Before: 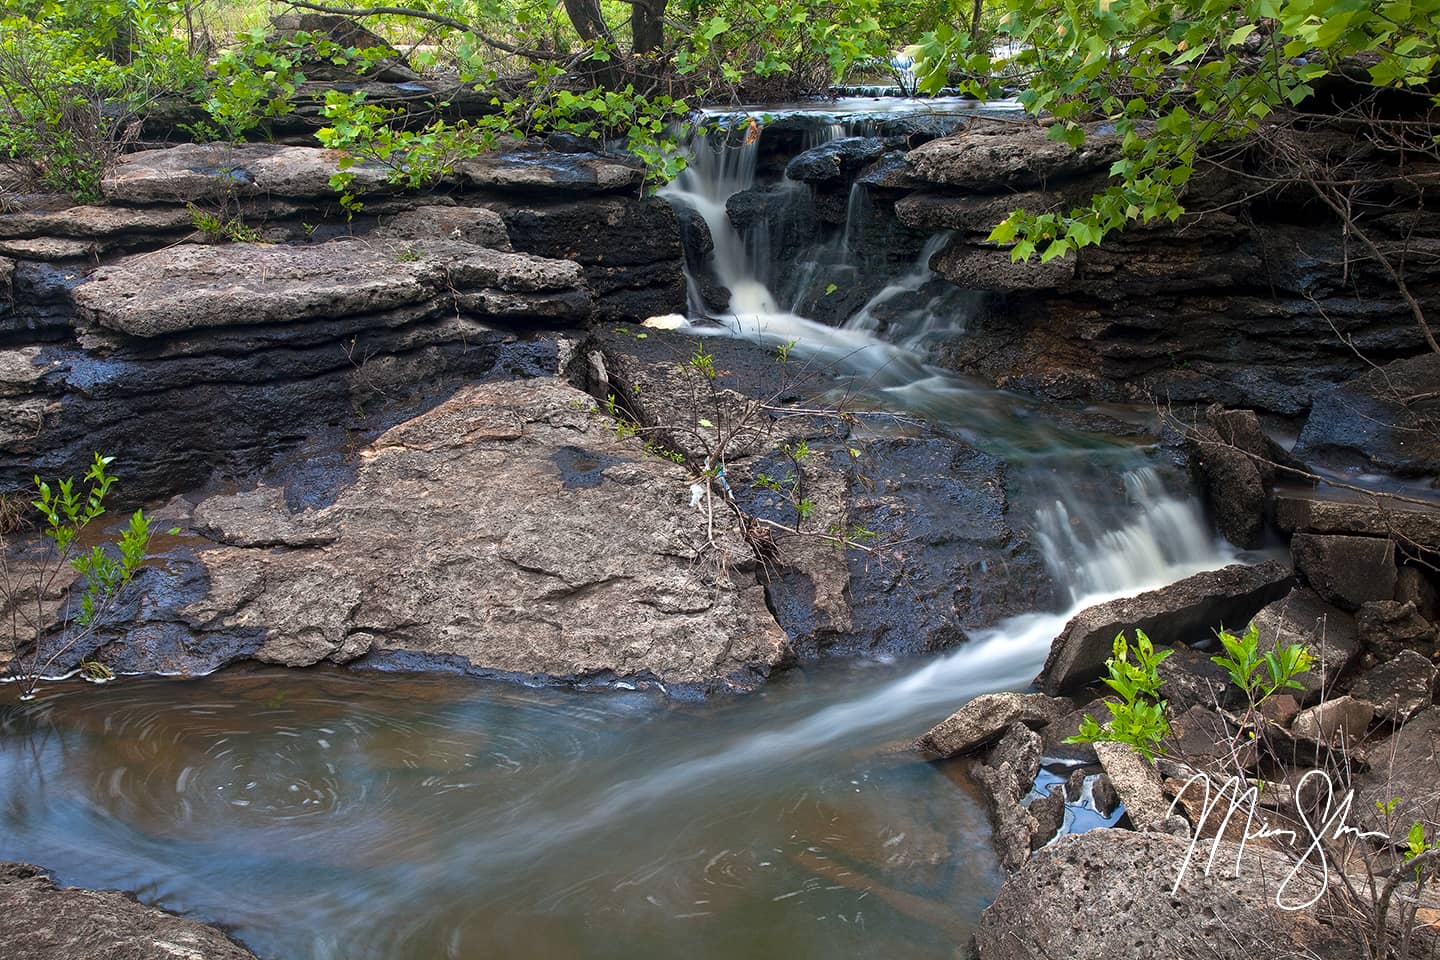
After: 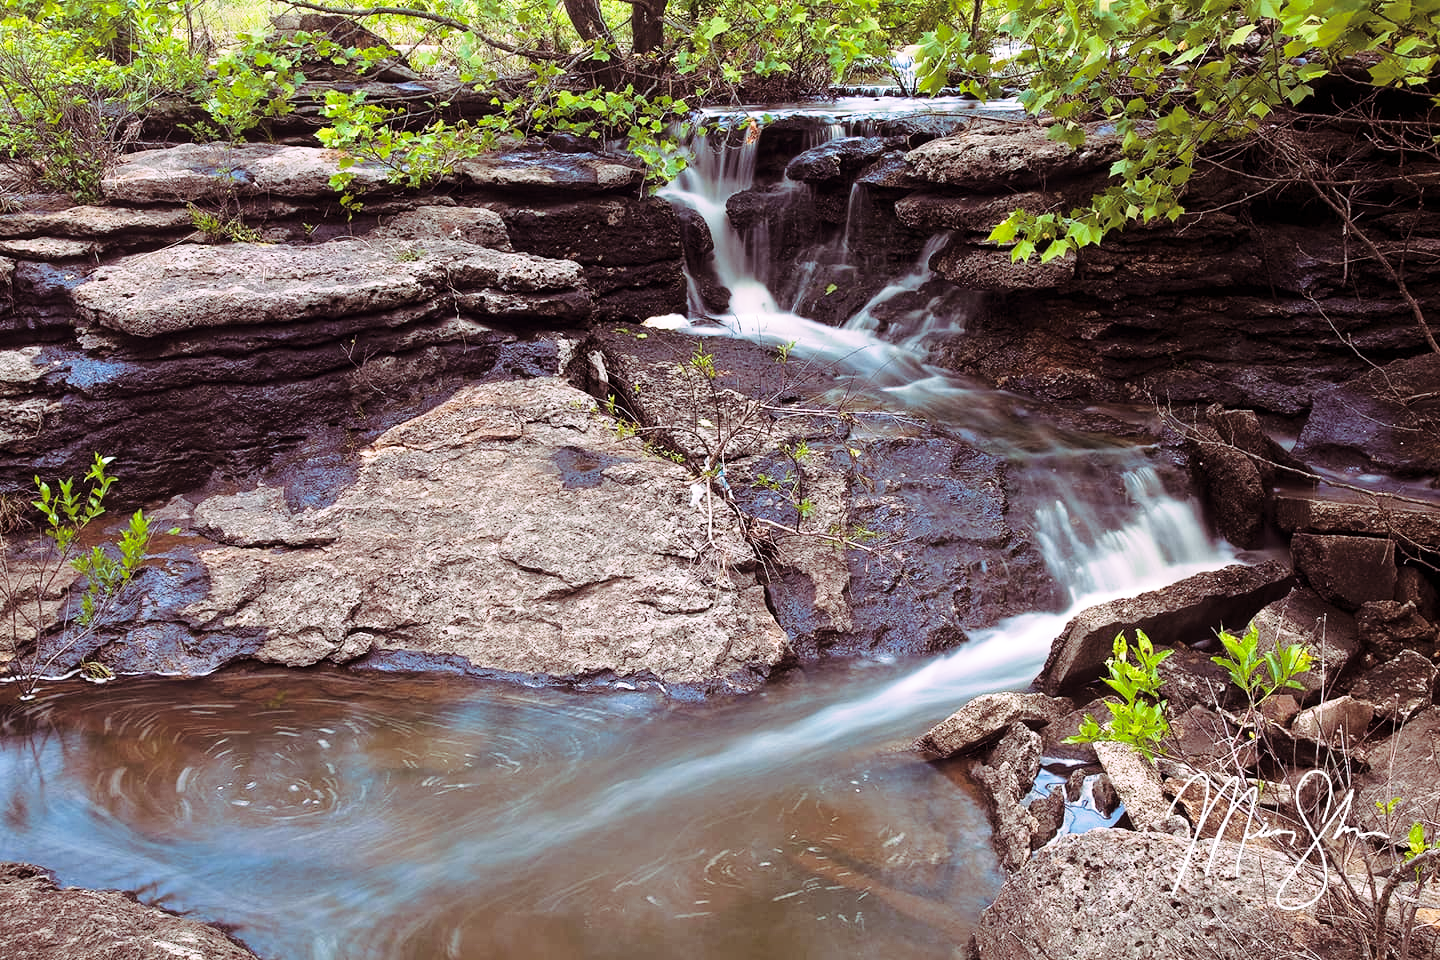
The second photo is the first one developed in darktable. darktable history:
base curve: curves: ch0 [(0, 0) (0.028, 0.03) (0.121, 0.232) (0.46, 0.748) (0.859, 0.968) (1, 1)], preserve colors none
split-toning: highlights › hue 298.8°, highlights › saturation 0.73, compress 41.76%
